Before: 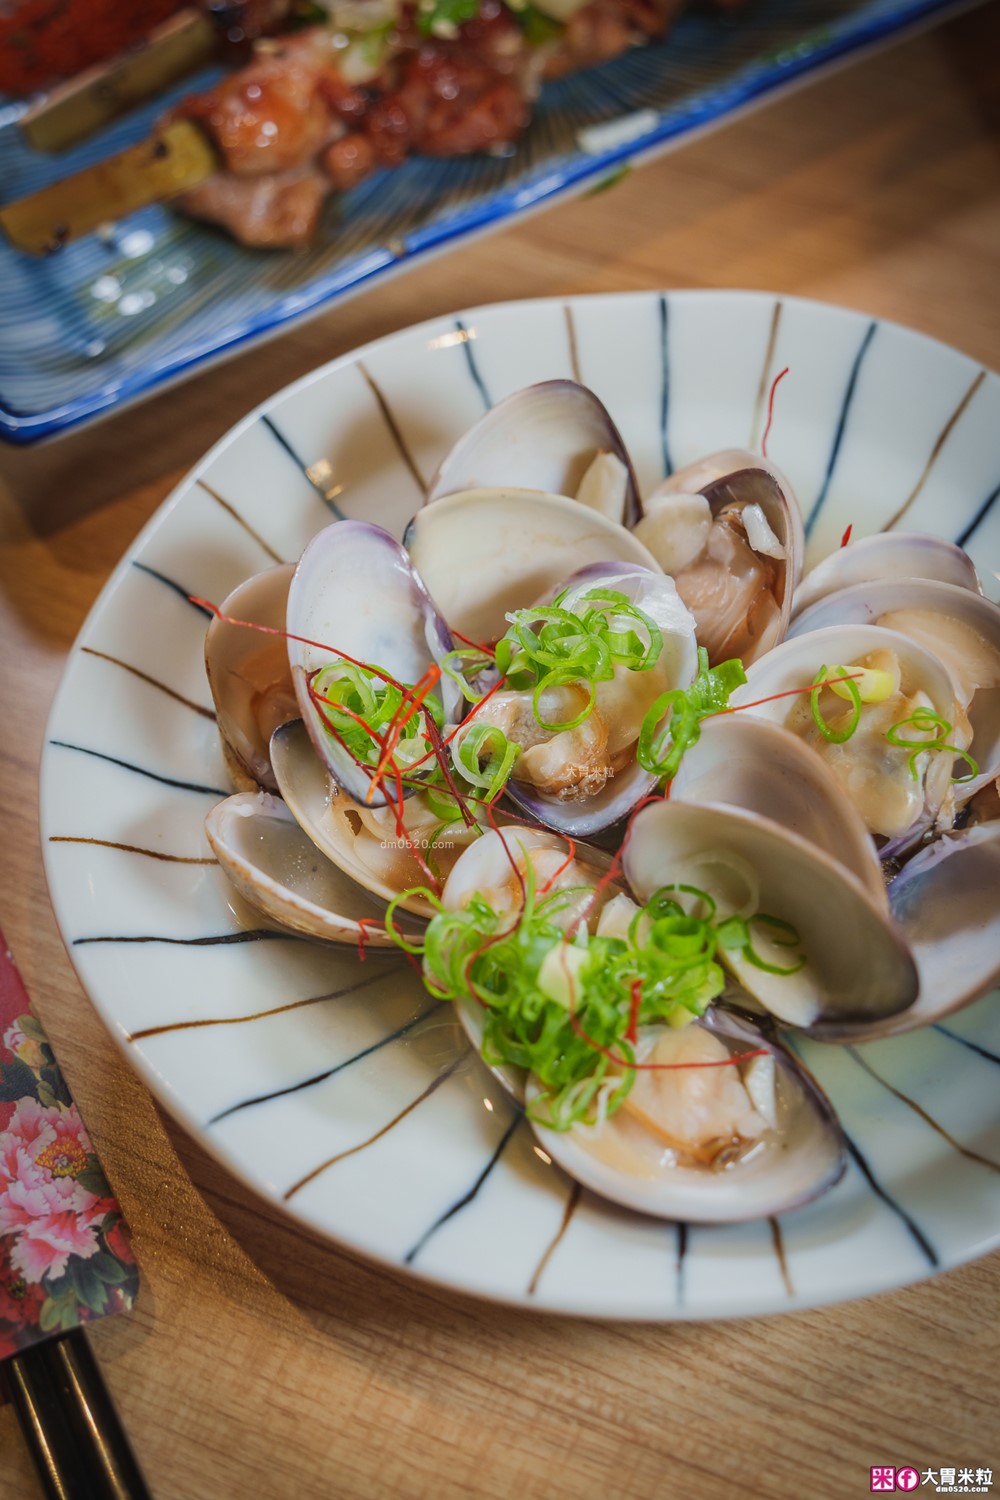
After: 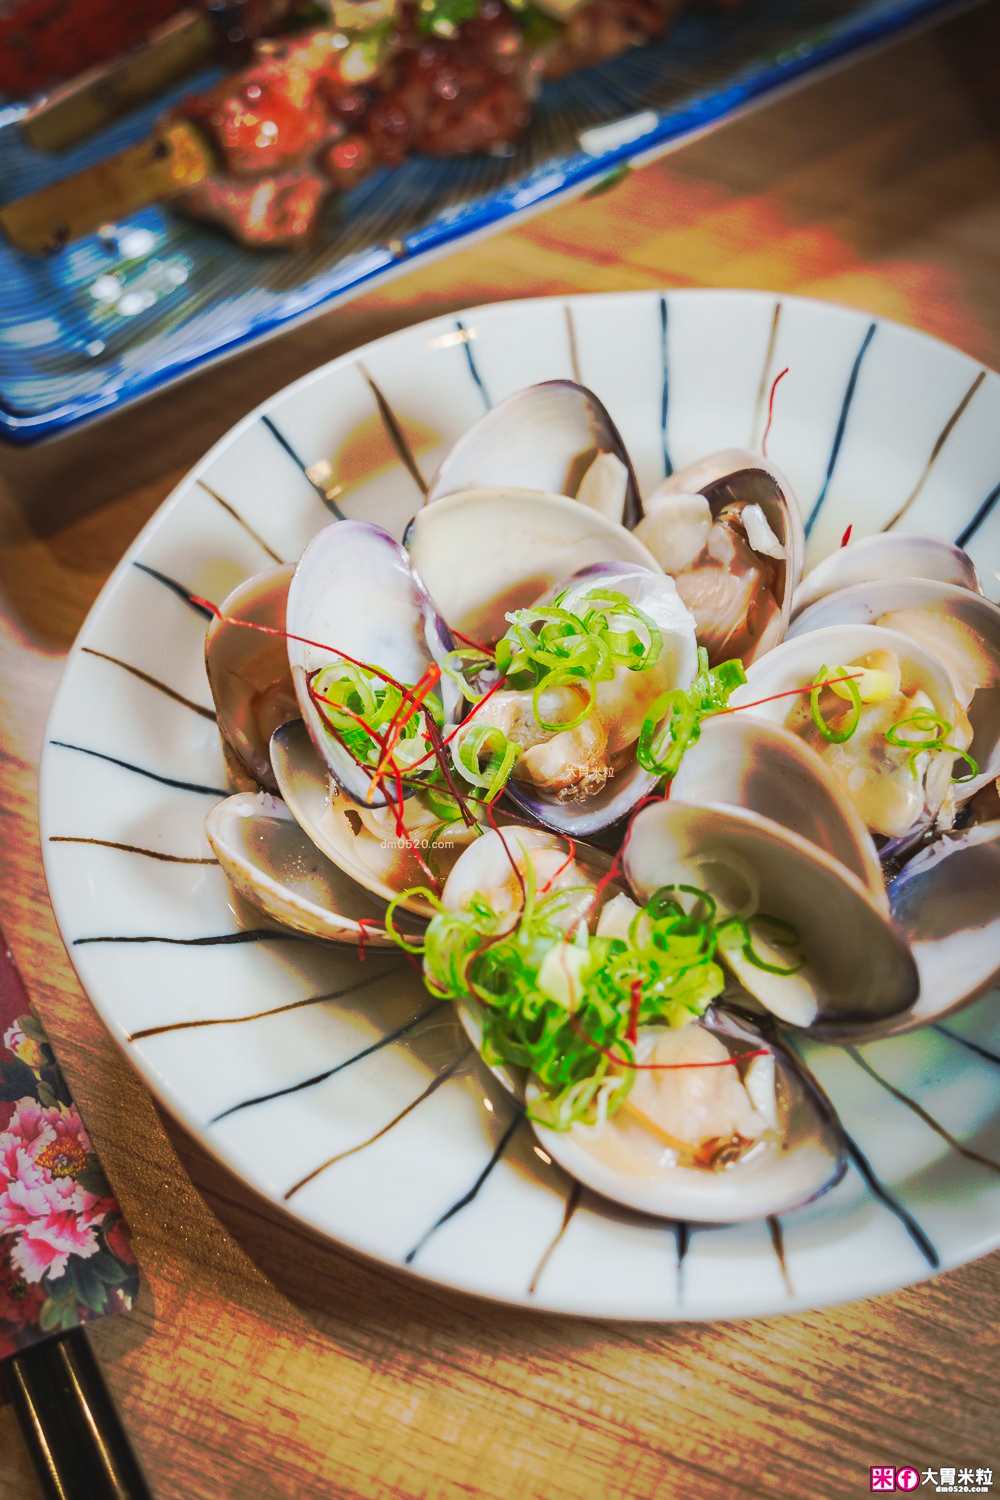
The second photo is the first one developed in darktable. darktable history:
contrast brightness saturation: contrast 0.14
exposure: black level correction -0.005, exposure 0.054 EV, compensate highlight preservation false
tone curve: curves: ch0 [(0, 0) (0.003, 0.003) (0.011, 0.011) (0.025, 0.024) (0.044, 0.043) (0.069, 0.067) (0.1, 0.096) (0.136, 0.131) (0.177, 0.171) (0.224, 0.217) (0.277, 0.267) (0.335, 0.324) (0.399, 0.385) (0.468, 0.452) (0.543, 0.632) (0.623, 0.697) (0.709, 0.766) (0.801, 0.839) (0.898, 0.917) (1, 1)], preserve colors none
